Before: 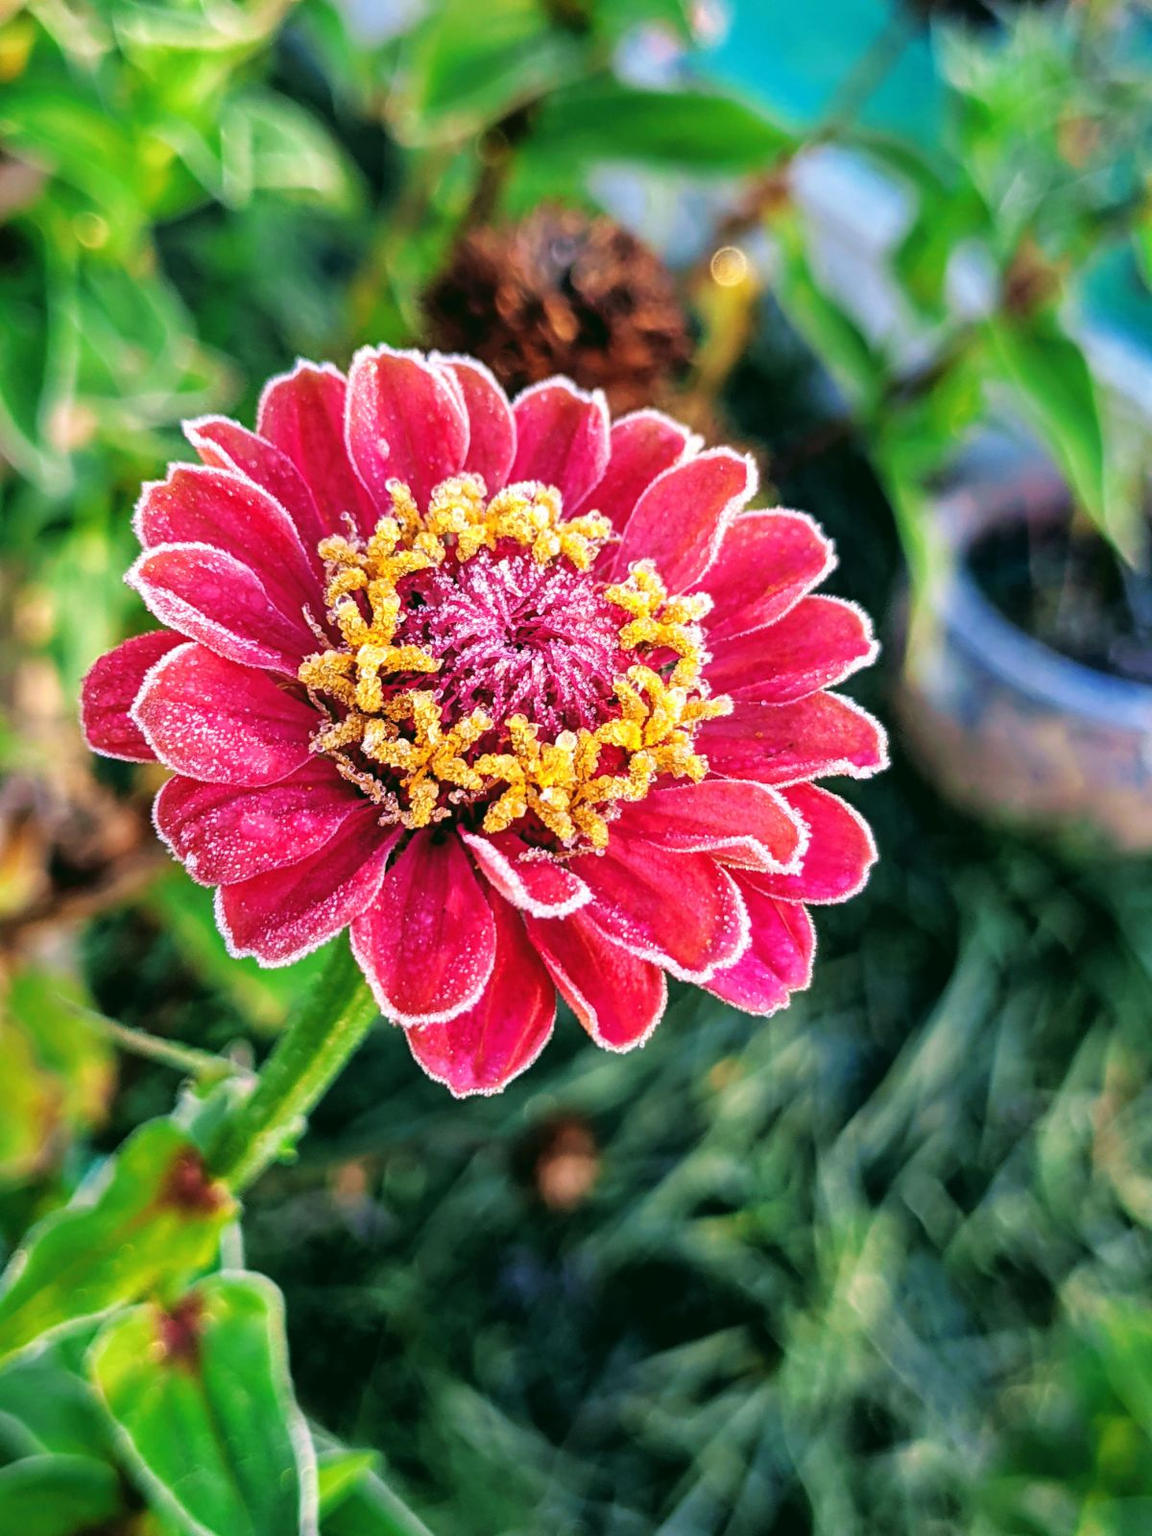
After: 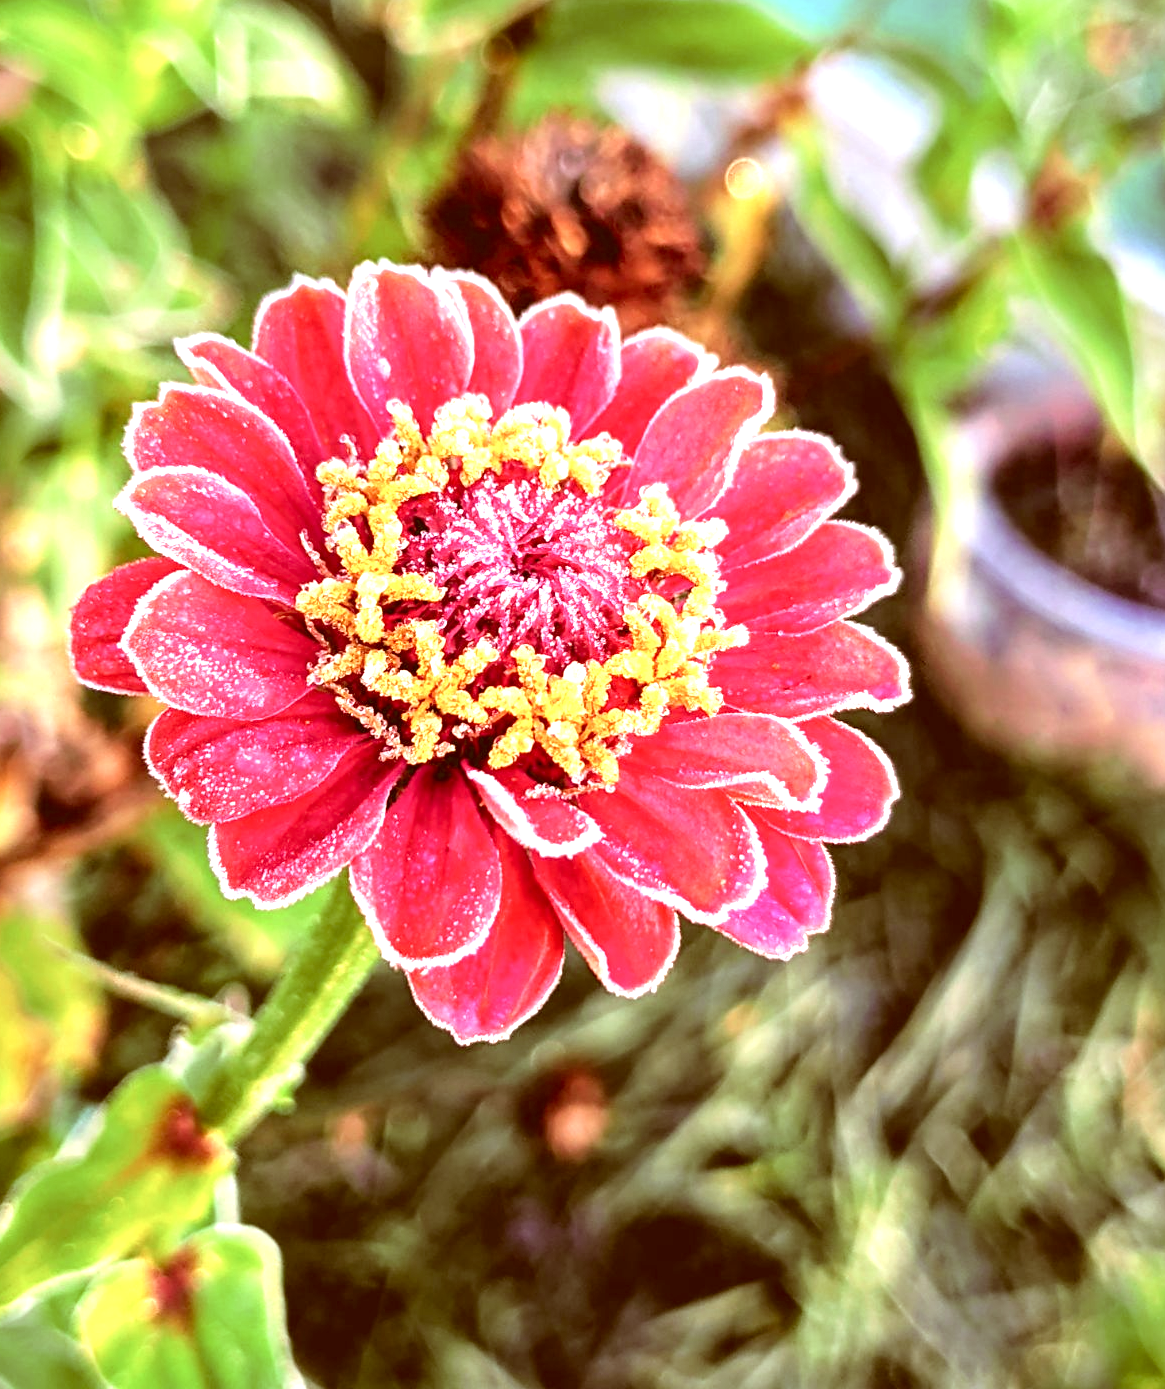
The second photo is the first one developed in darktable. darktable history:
exposure: black level correction 0, exposure 1.03 EV, compensate exposure bias true, compensate highlight preservation false
color correction: highlights a* 9.45, highlights b* 8.91, shadows a* 39.46, shadows b* 39.62, saturation 0.769
crop: left 1.32%, top 6.188%, right 1.554%, bottom 6.998%
